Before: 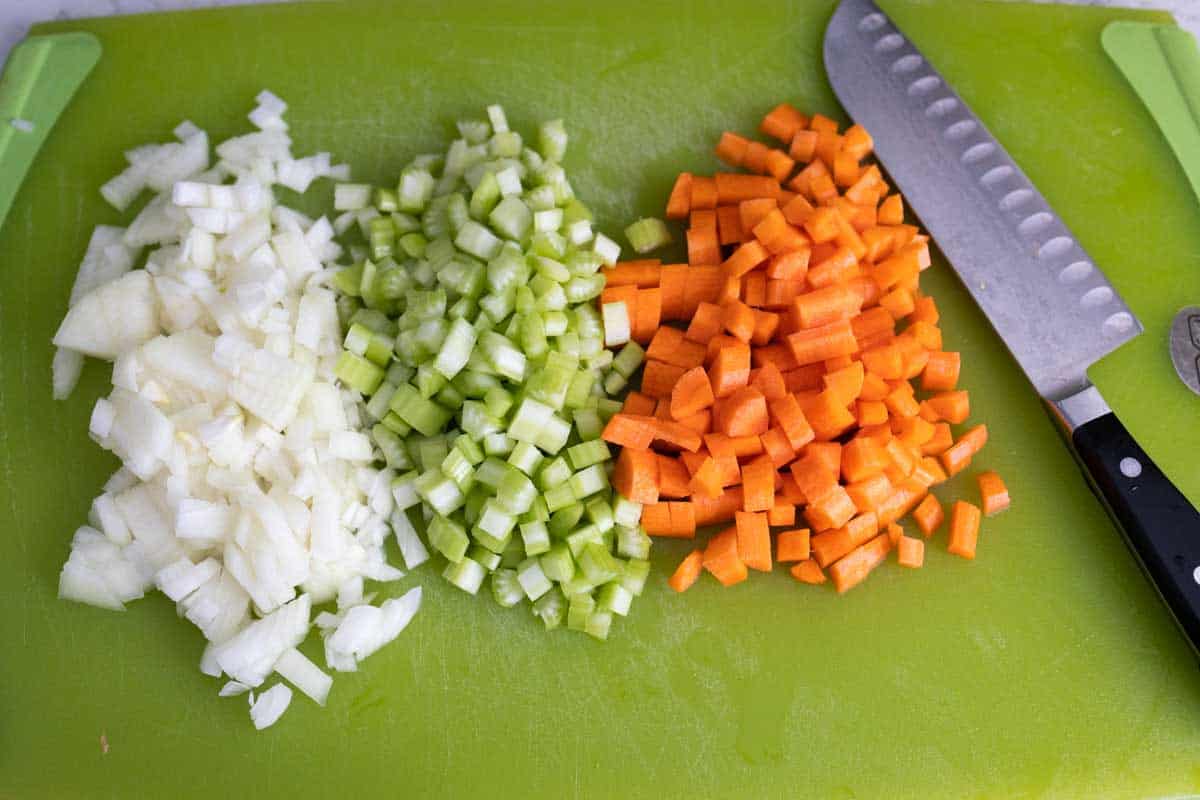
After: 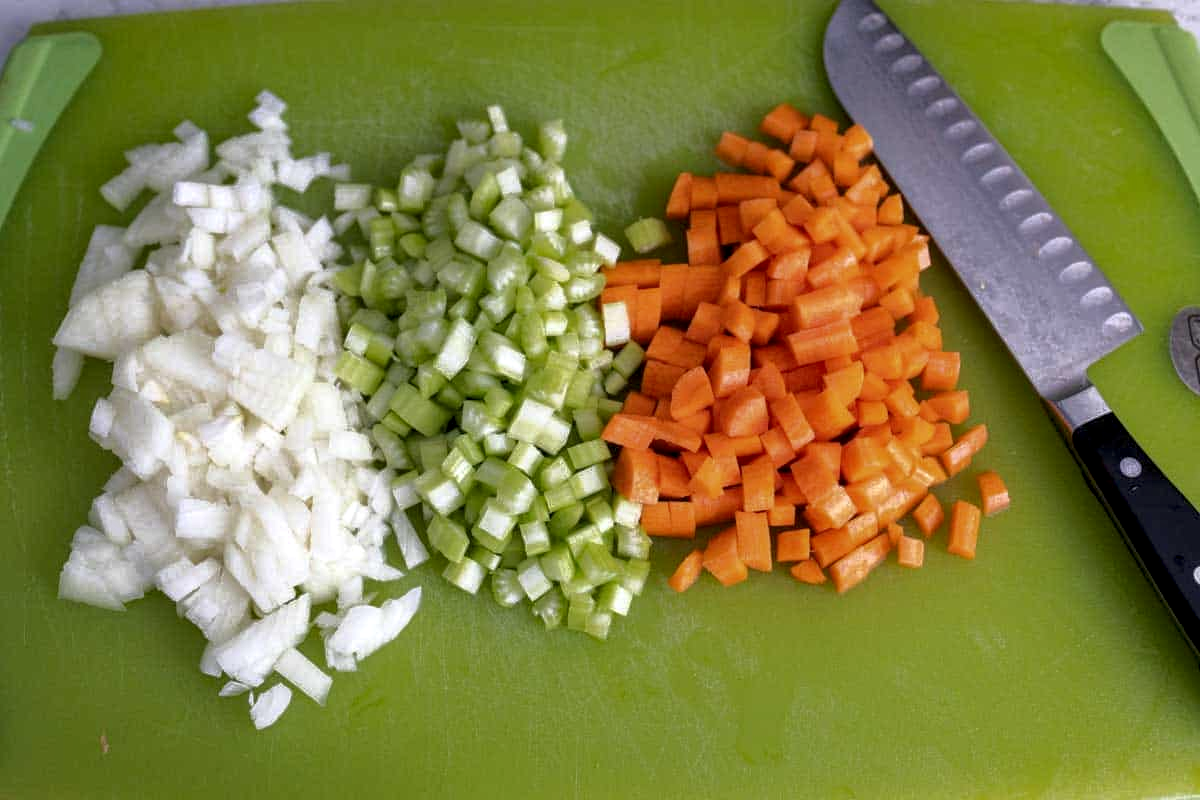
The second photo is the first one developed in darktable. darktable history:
local contrast: detail 130%
tone curve: curves: ch0 [(0, 0) (0.48, 0.431) (0.7, 0.609) (0.864, 0.854) (1, 1)]
